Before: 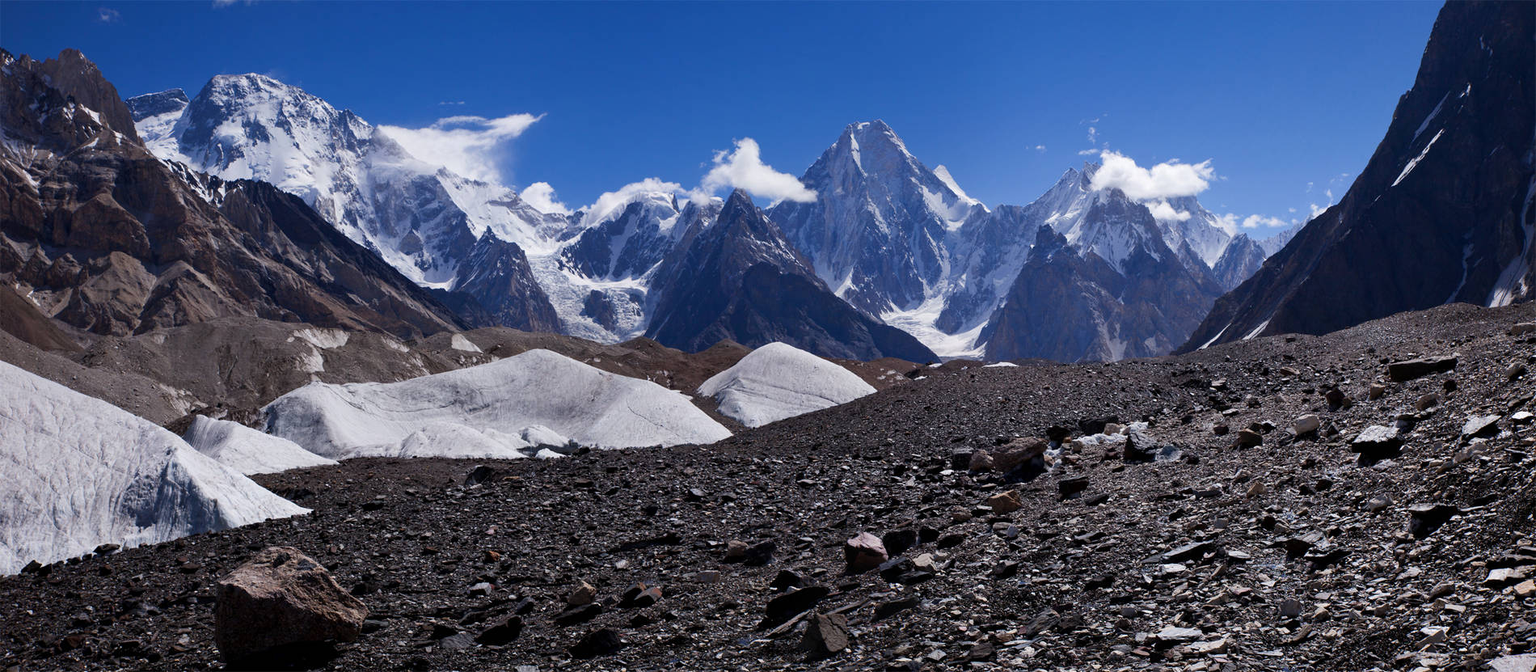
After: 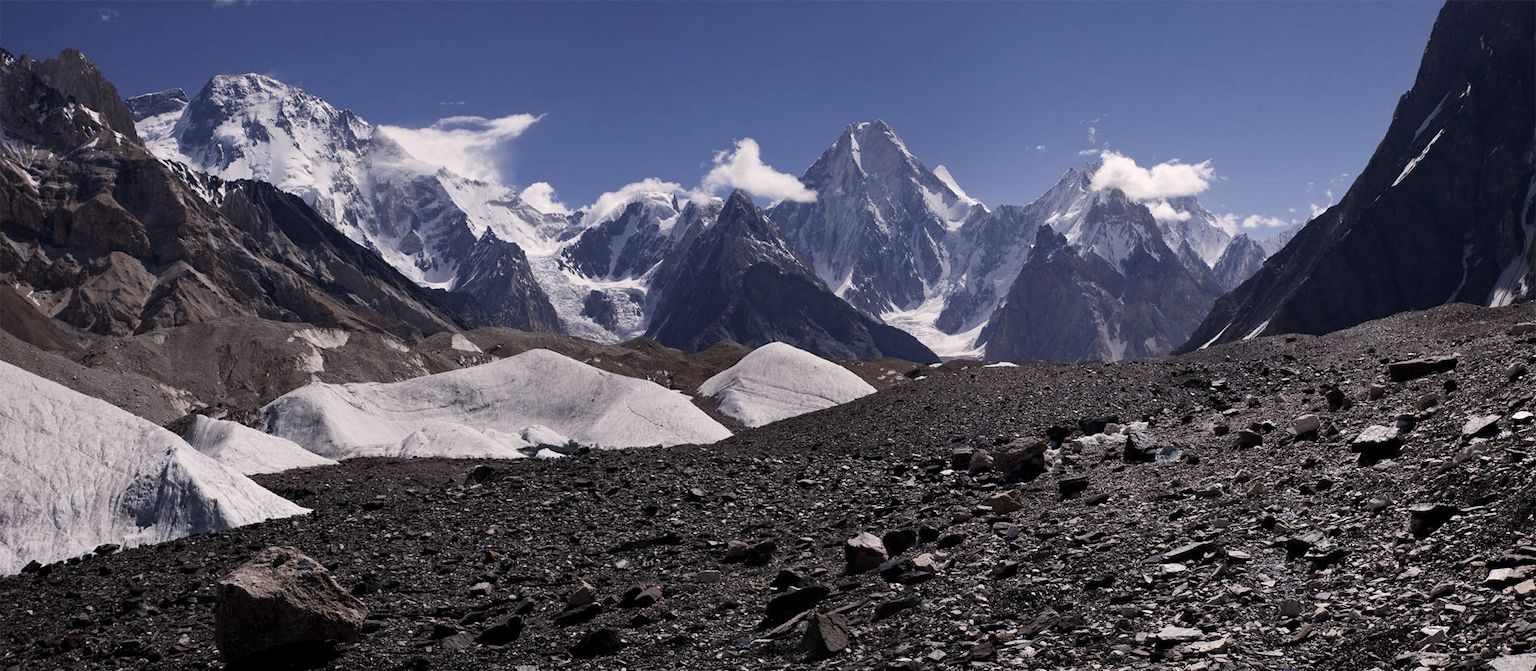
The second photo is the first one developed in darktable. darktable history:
color correction: highlights a* 5.56, highlights b* 5.18, saturation 0.63
